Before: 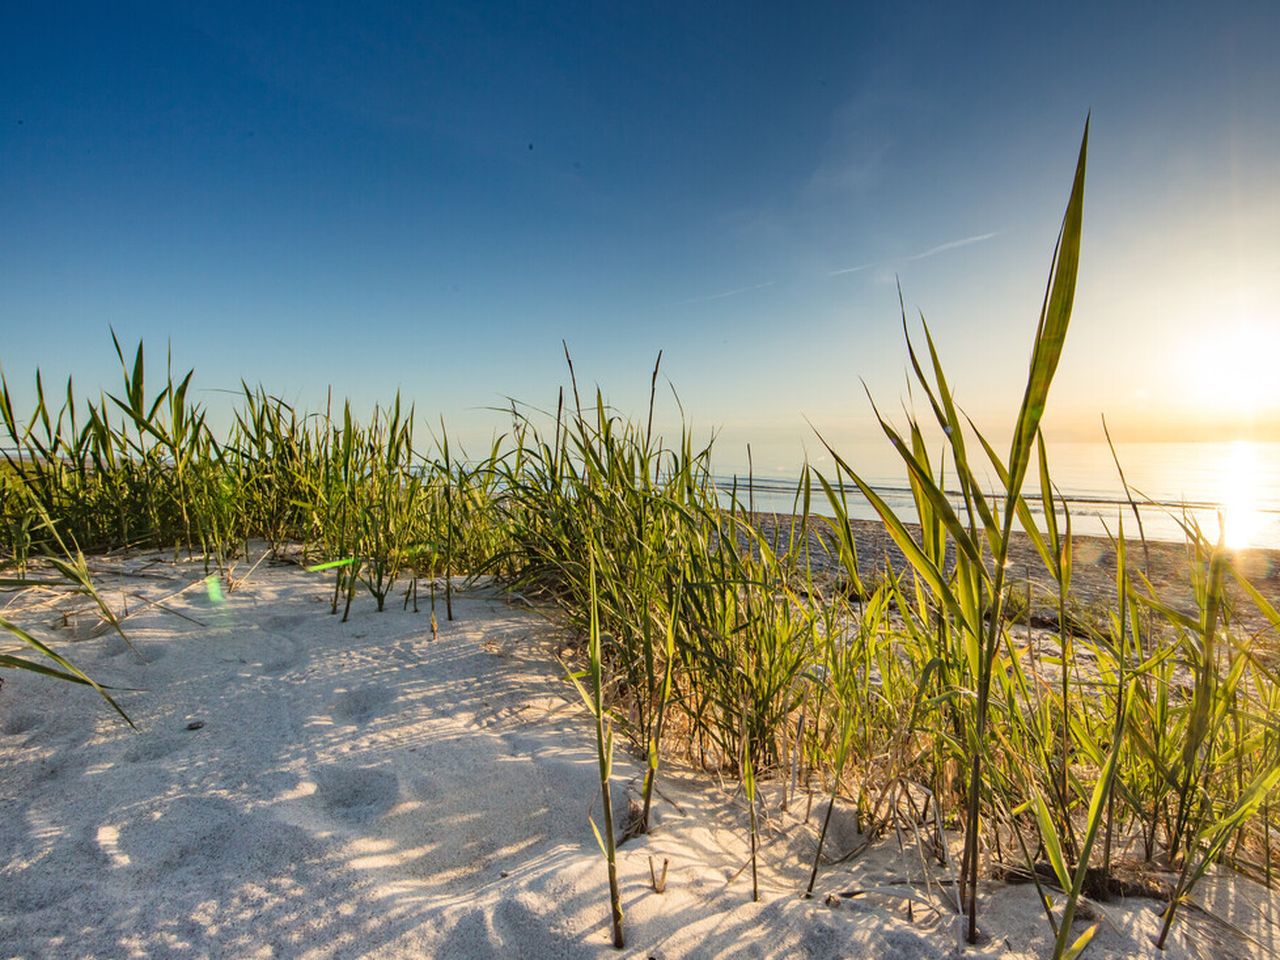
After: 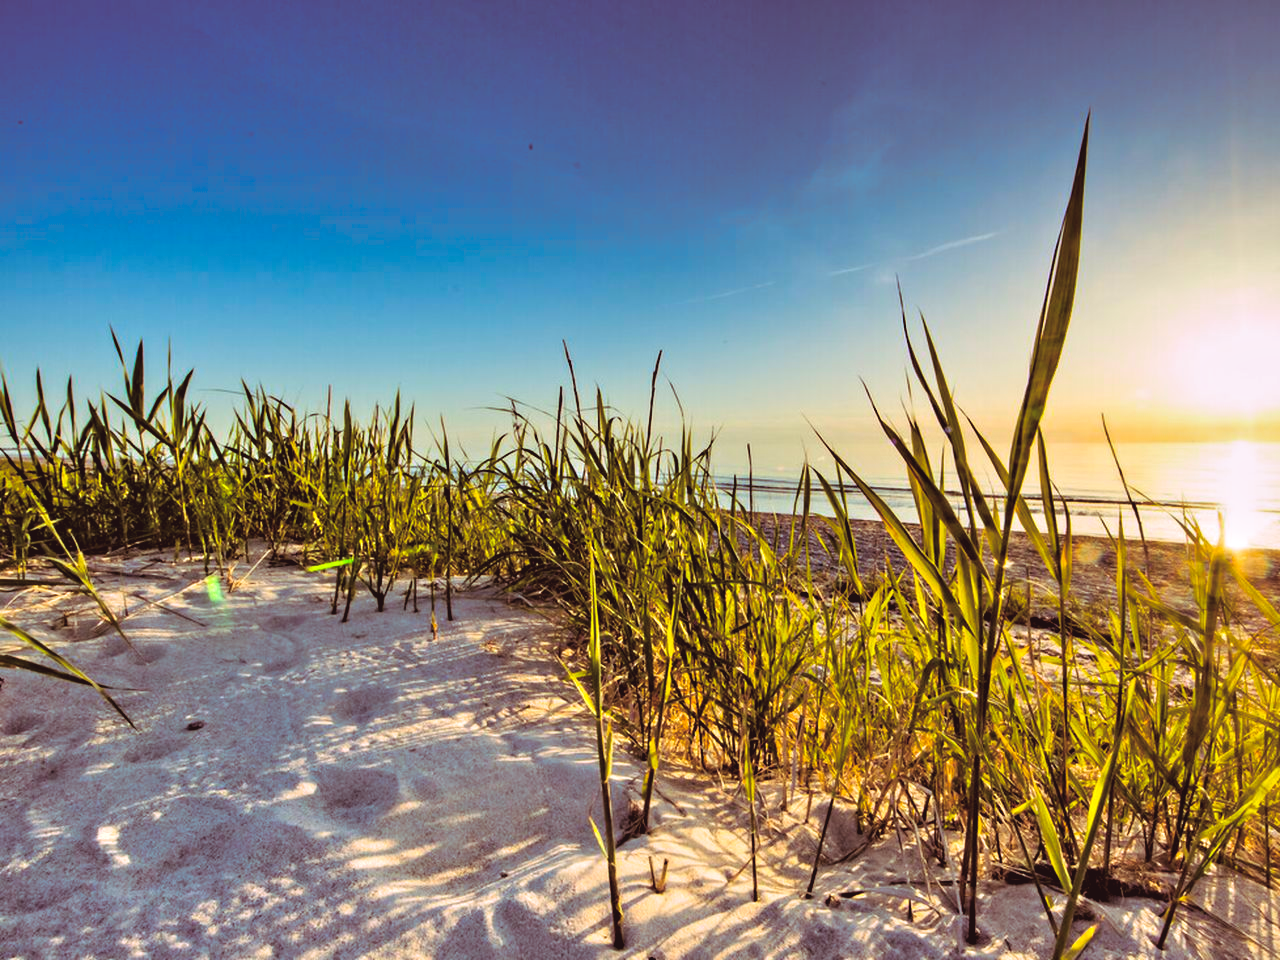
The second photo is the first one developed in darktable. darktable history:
contrast brightness saturation: contrast -0.1, brightness 0.05, saturation 0.08
split-toning: highlights › hue 298.8°, highlights › saturation 0.73, compress 41.76%
color balance rgb: linear chroma grading › global chroma 15%, perceptual saturation grading › global saturation 30%
contrast equalizer: y [[0.511, 0.558, 0.631, 0.632, 0.559, 0.512], [0.5 ×6], [0.507, 0.559, 0.627, 0.644, 0.647, 0.647], [0 ×6], [0 ×6]]
